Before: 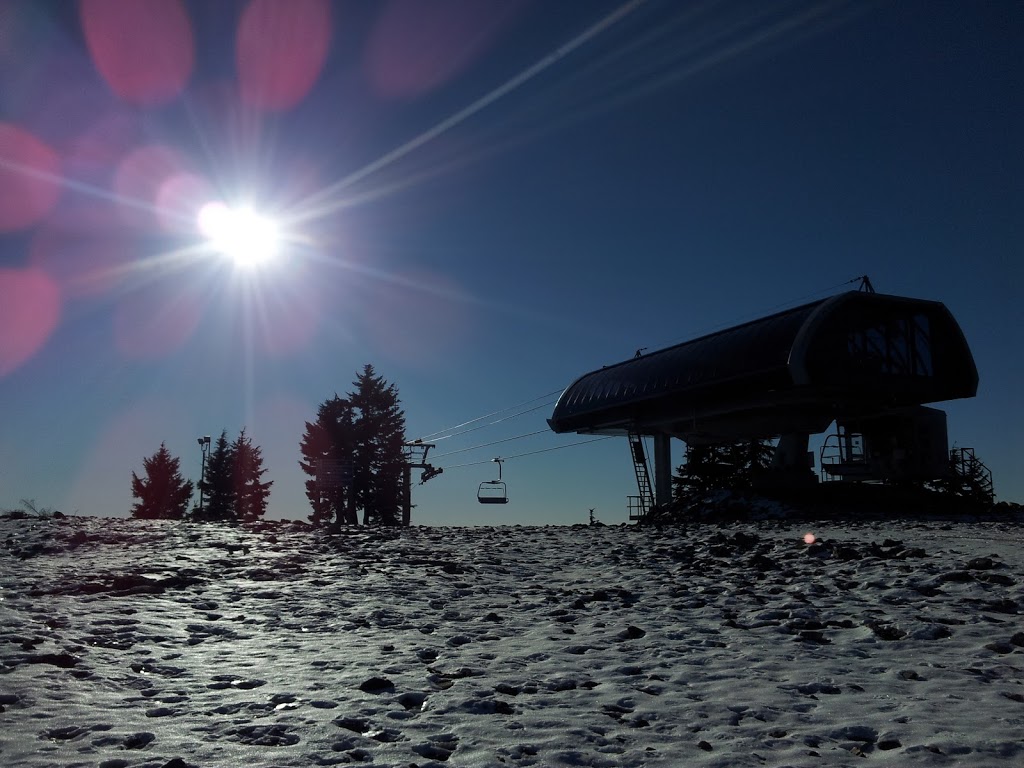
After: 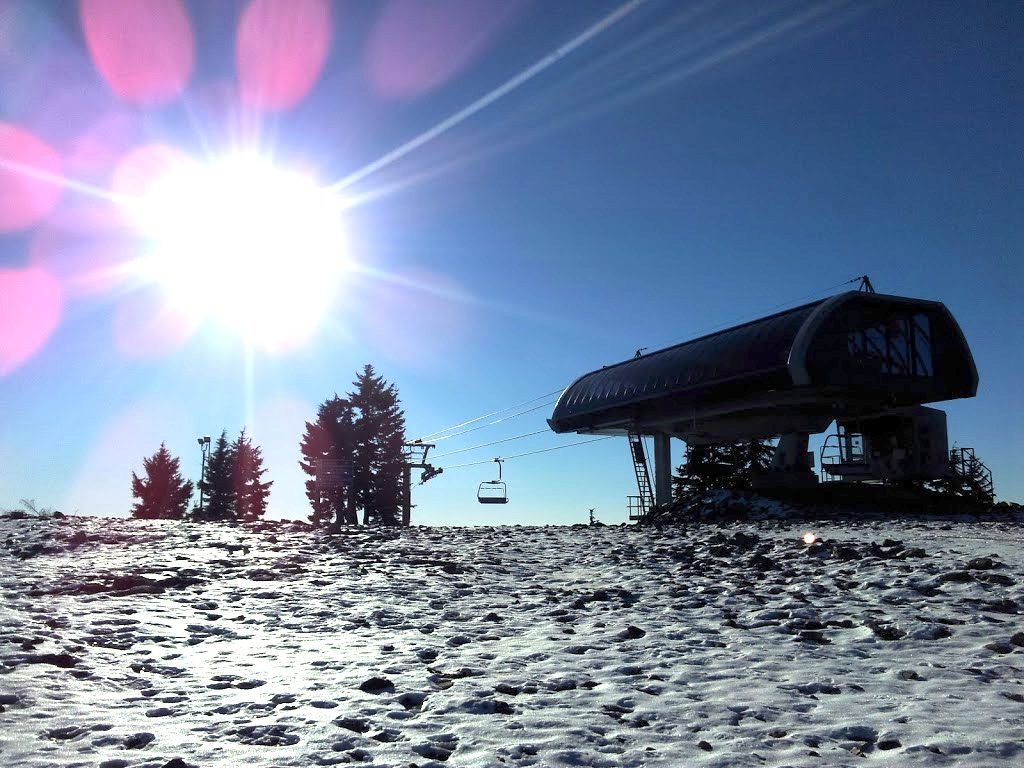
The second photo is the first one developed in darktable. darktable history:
exposure: exposure 2 EV, compensate highlight preservation false
